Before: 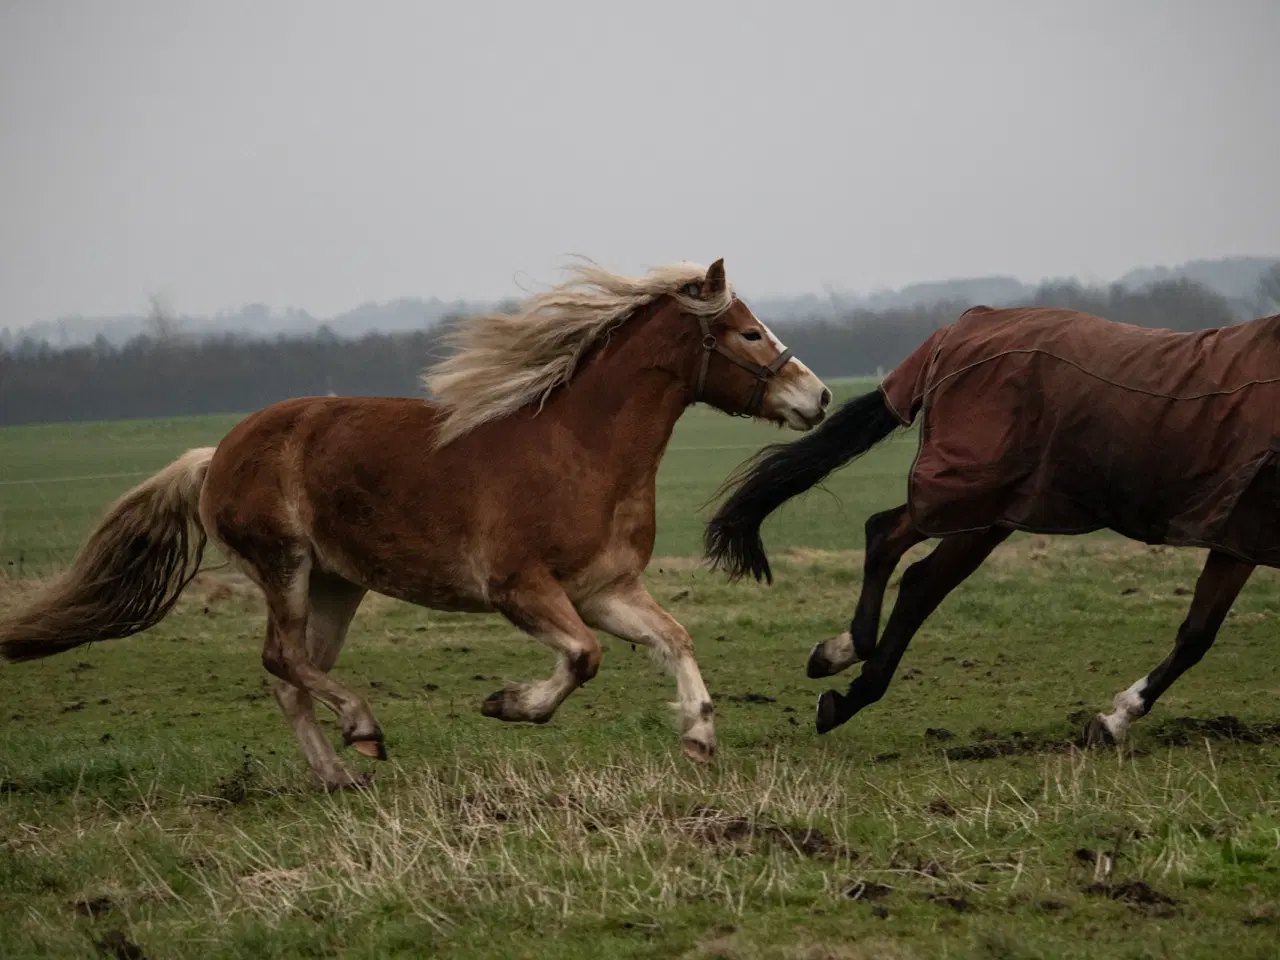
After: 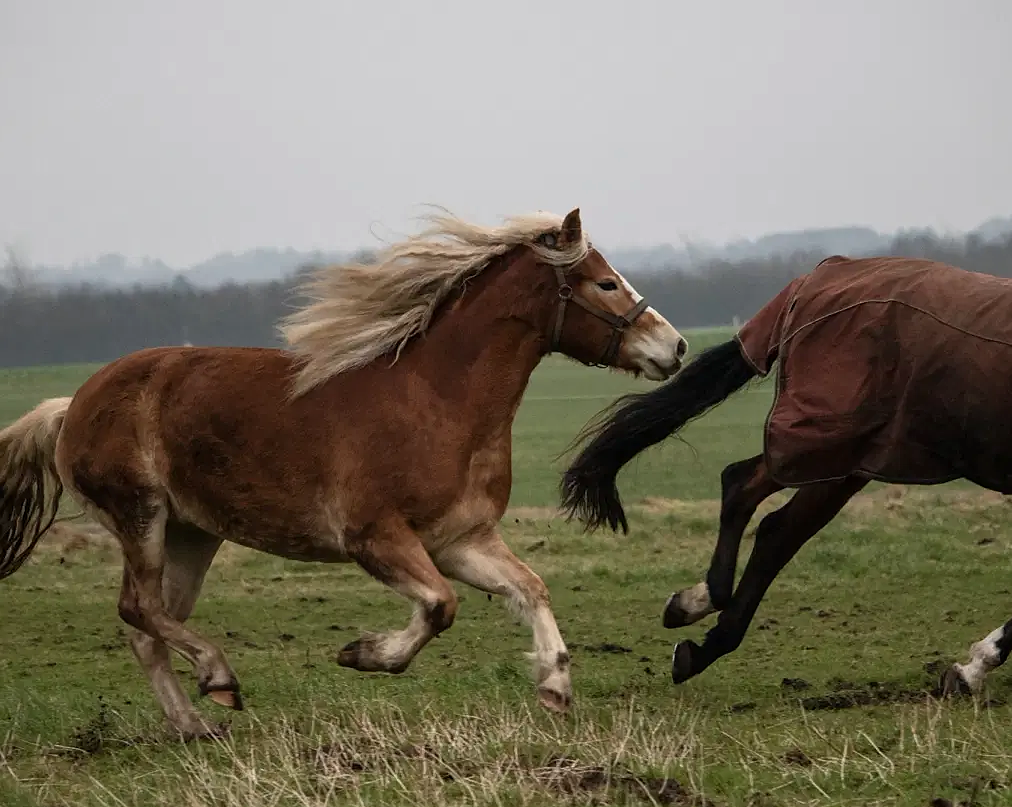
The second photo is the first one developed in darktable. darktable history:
sharpen: radius 0.981, amount 0.615
crop: left 11.296%, top 5.239%, right 9.593%, bottom 10.598%
exposure: exposure 0.222 EV, compensate highlight preservation false
